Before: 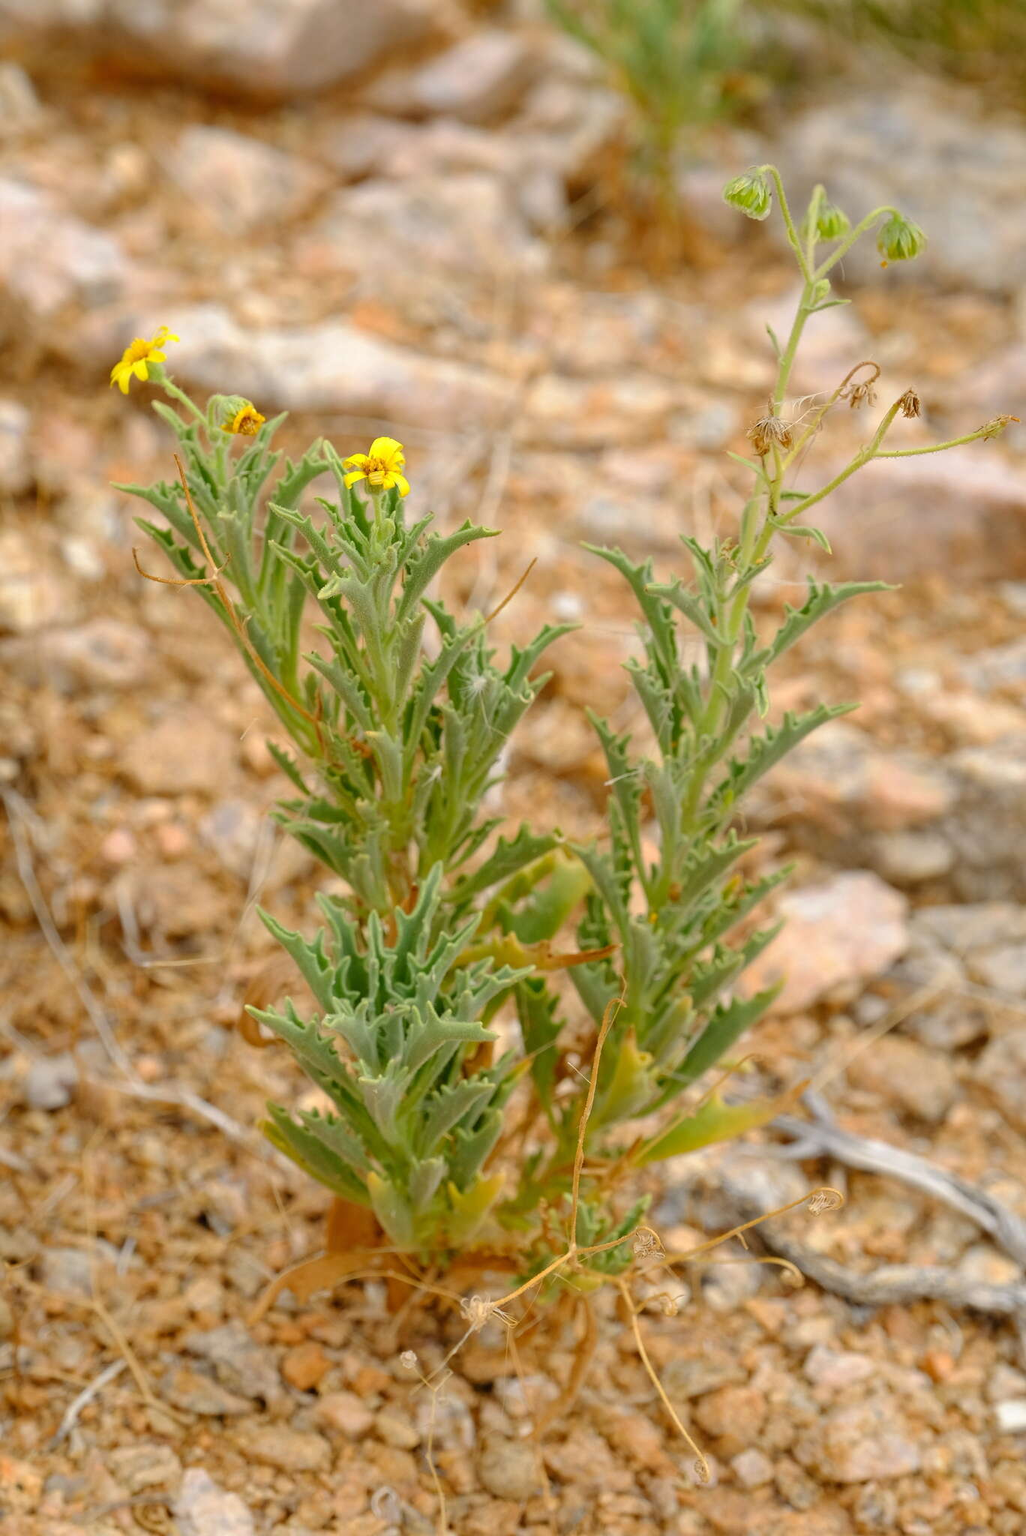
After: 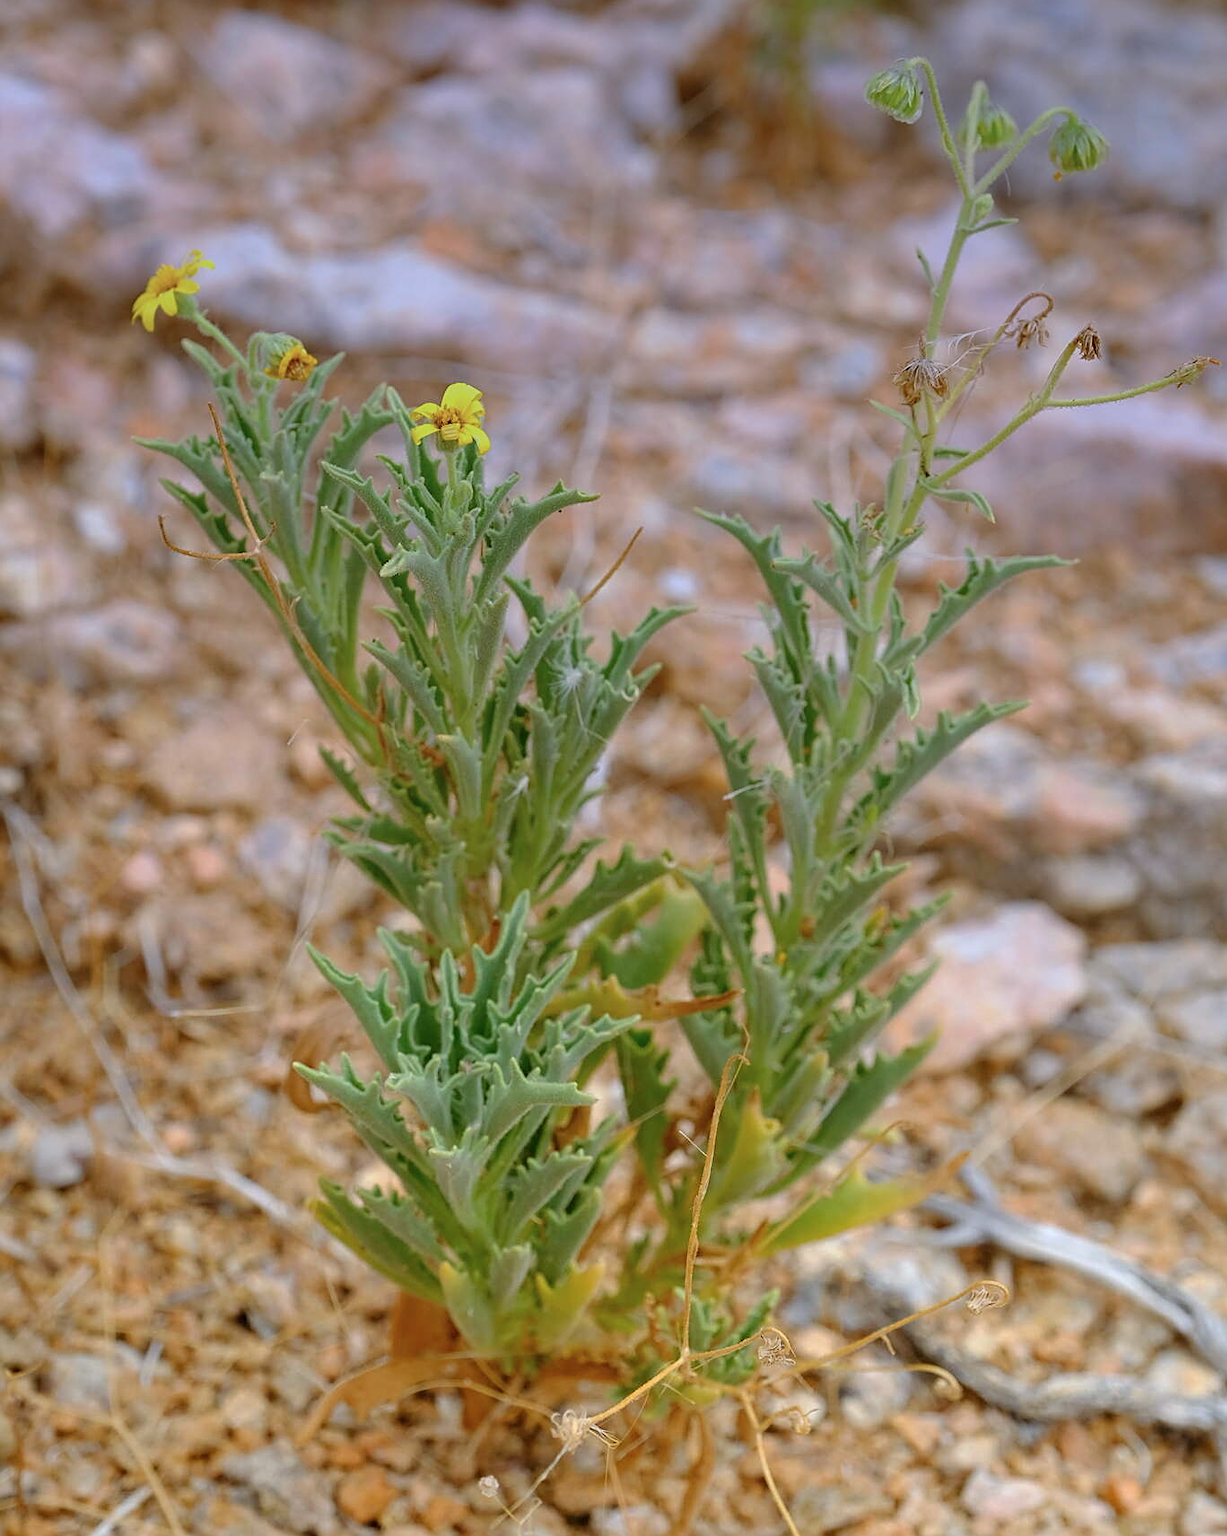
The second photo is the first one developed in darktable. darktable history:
color calibration: x 0.37, y 0.382, temperature 4313.32 K
sharpen: on, module defaults
crop: top 7.625%, bottom 8.027%
graduated density: hue 238.83°, saturation 50%
